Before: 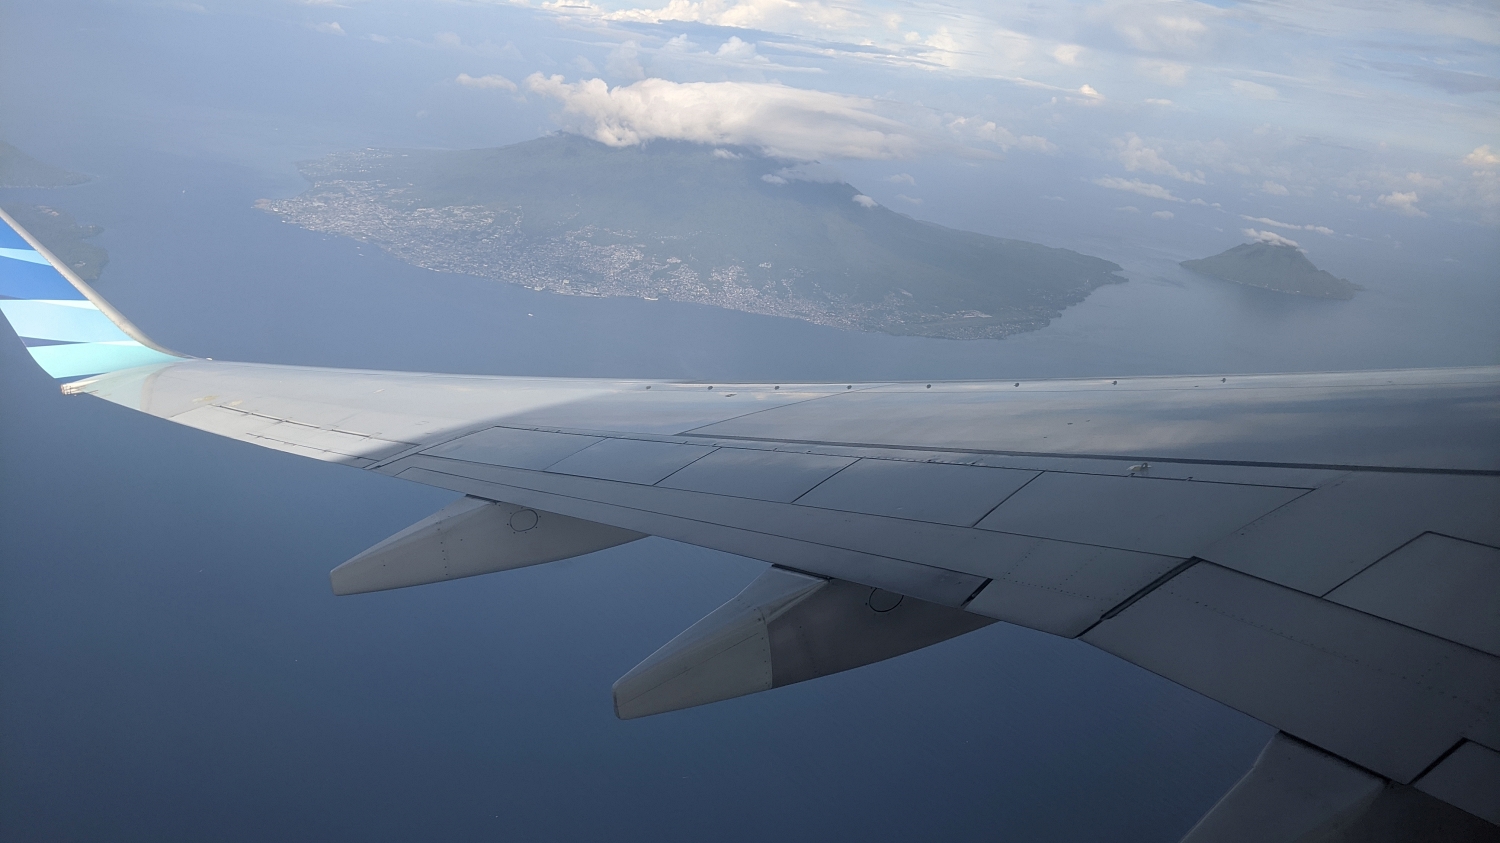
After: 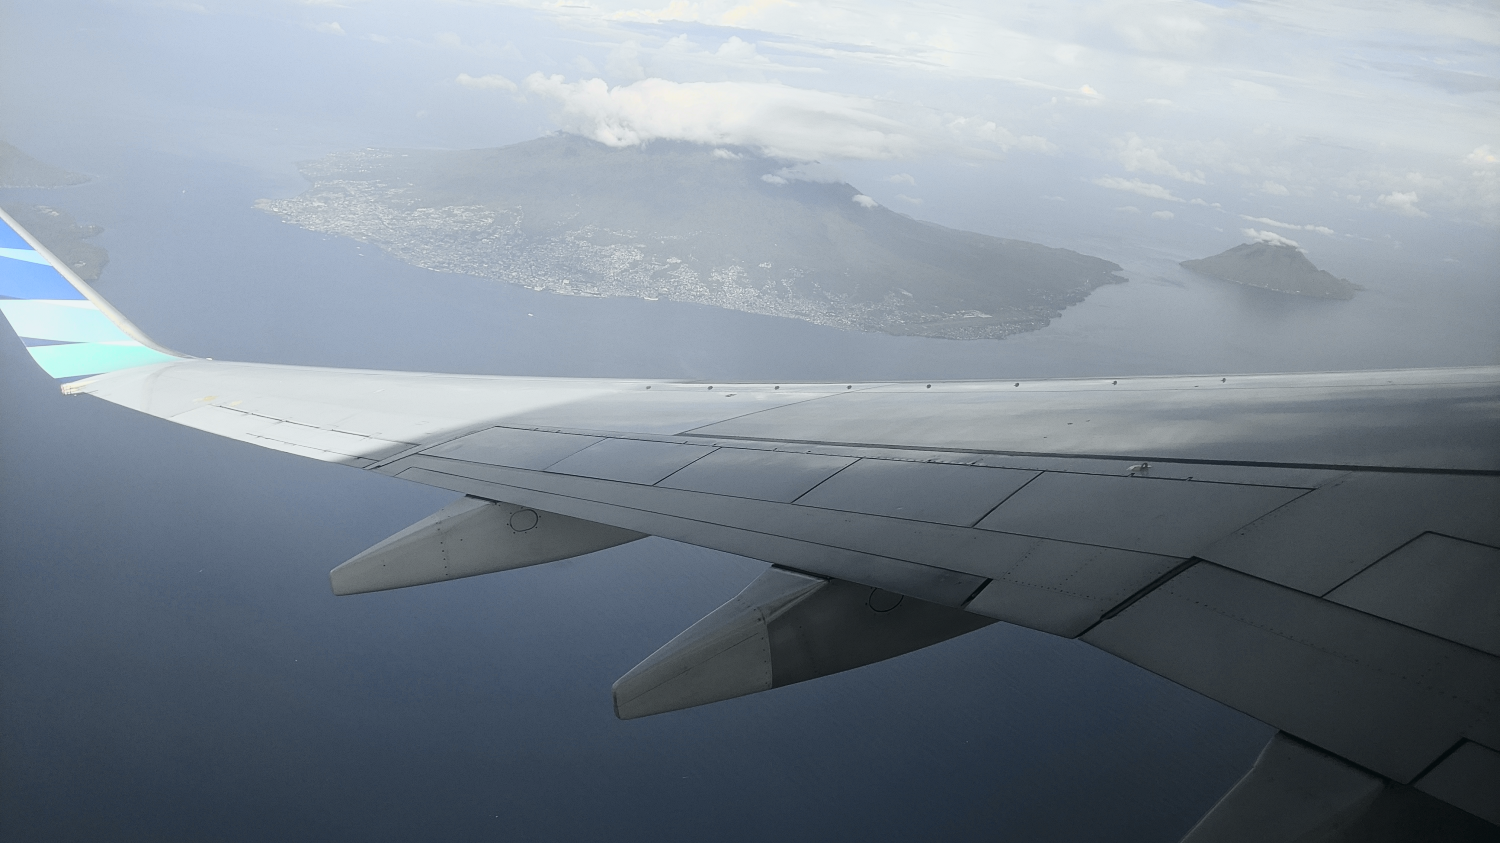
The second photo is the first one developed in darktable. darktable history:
tone curve: curves: ch0 [(0, 0.026) (0.058, 0.049) (0.246, 0.214) (0.437, 0.498) (0.55, 0.644) (0.657, 0.767) (0.822, 0.9) (1, 0.961)]; ch1 [(0, 0) (0.346, 0.307) (0.408, 0.369) (0.453, 0.457) (0.476, 0.489) (0.502, 0.493) (0.521, 0.515) (0.537, 0.531) (0.612, 0.641) (0.676, 0.728) (1, 1)]; ch2 [(0, 0) (0.346, 0.34) (0.434, 0.46) (0.485, 0.494) (0.5, 0.494) (0.511, 0.504) (0.537, 0.551) (0.579, 0.599) (0.625, 0.686) (1, 1)], color space Lab, independent channels, preserve colors none
